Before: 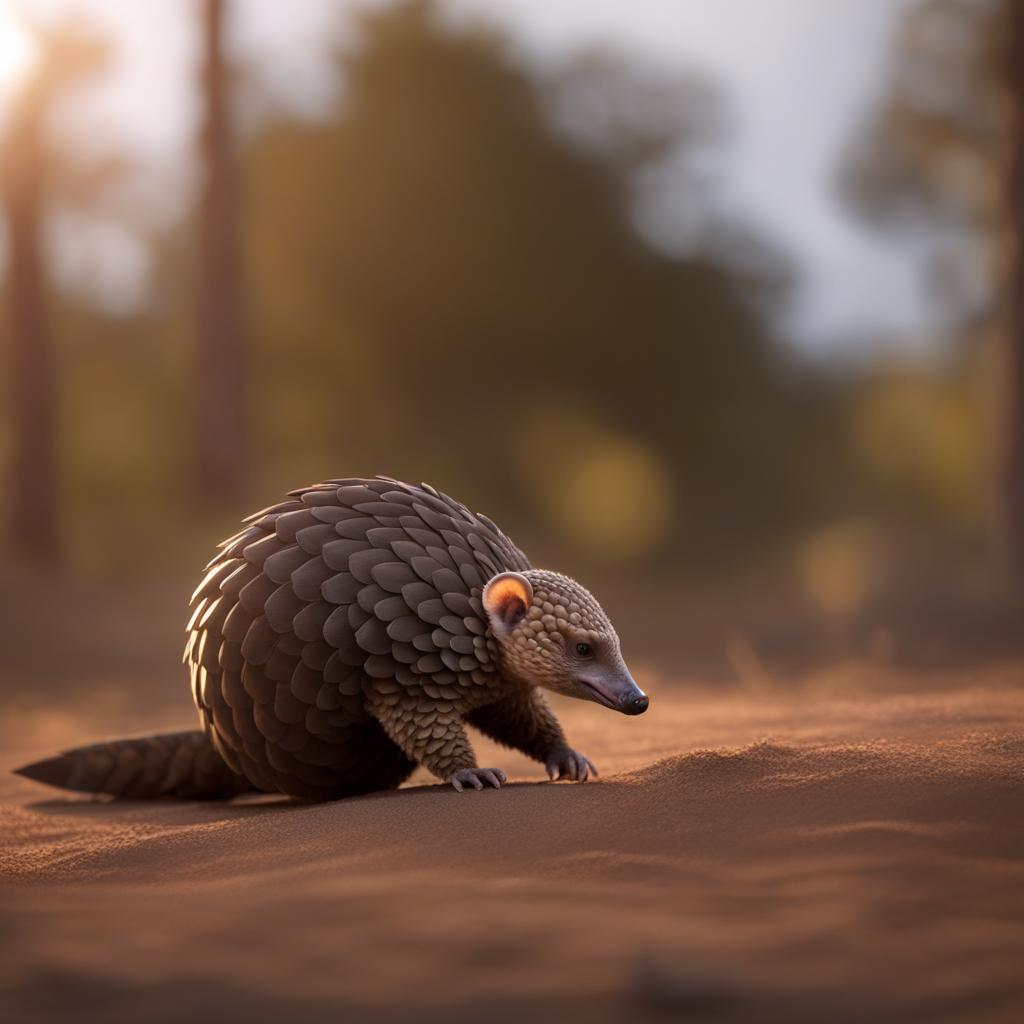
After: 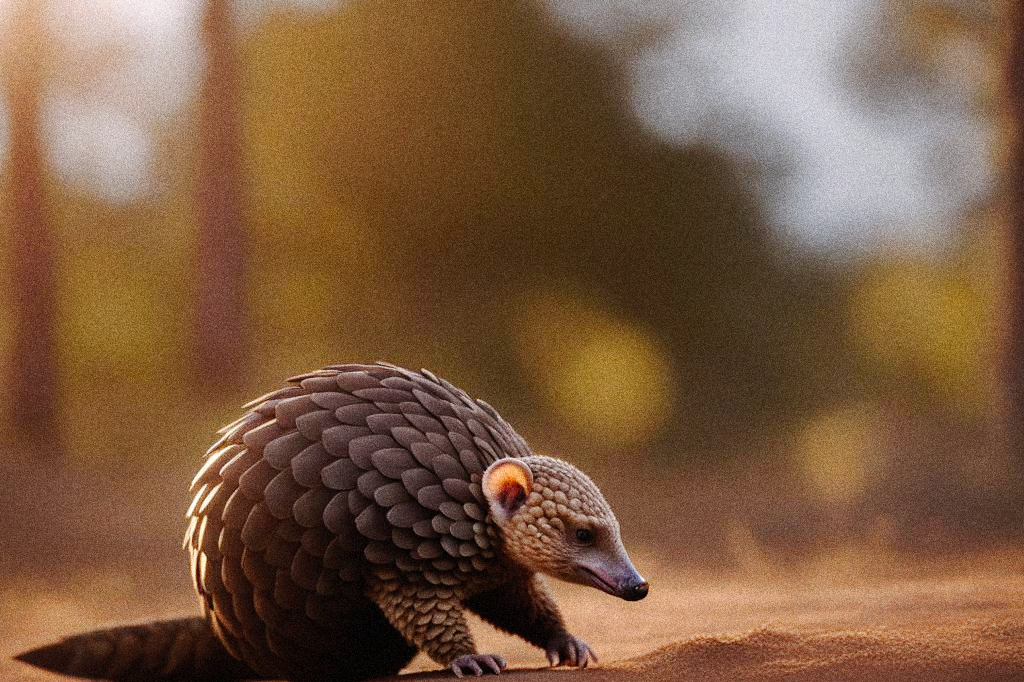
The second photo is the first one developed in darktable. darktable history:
tone equalizer: on, module defaults
grain: coarseness 14.49 ISO, strength 48.04%, mid-tones bias 35%
tone curve: curves: ch0 [(0, 0) (0.003, 0.012) (0.011, 0.014) (0.025, 0.019) (0.044, 0.028) (0.069, 0.039) (0.1, 0.056) (0.136, 0.093) (0.177, 0.147) (0.224, 0.214) (0.277, 0.29) (0.335, 0.381) (0.399, 0.476) (0.468, 0.557) (0.543, 0.635) (0.623, 0.697) (0.709, 0.764) (0.801, 0.831) (0.898, 0.917) (1, 1)], preserve colors none
crop: top 11.166%, bottom 22.168%
